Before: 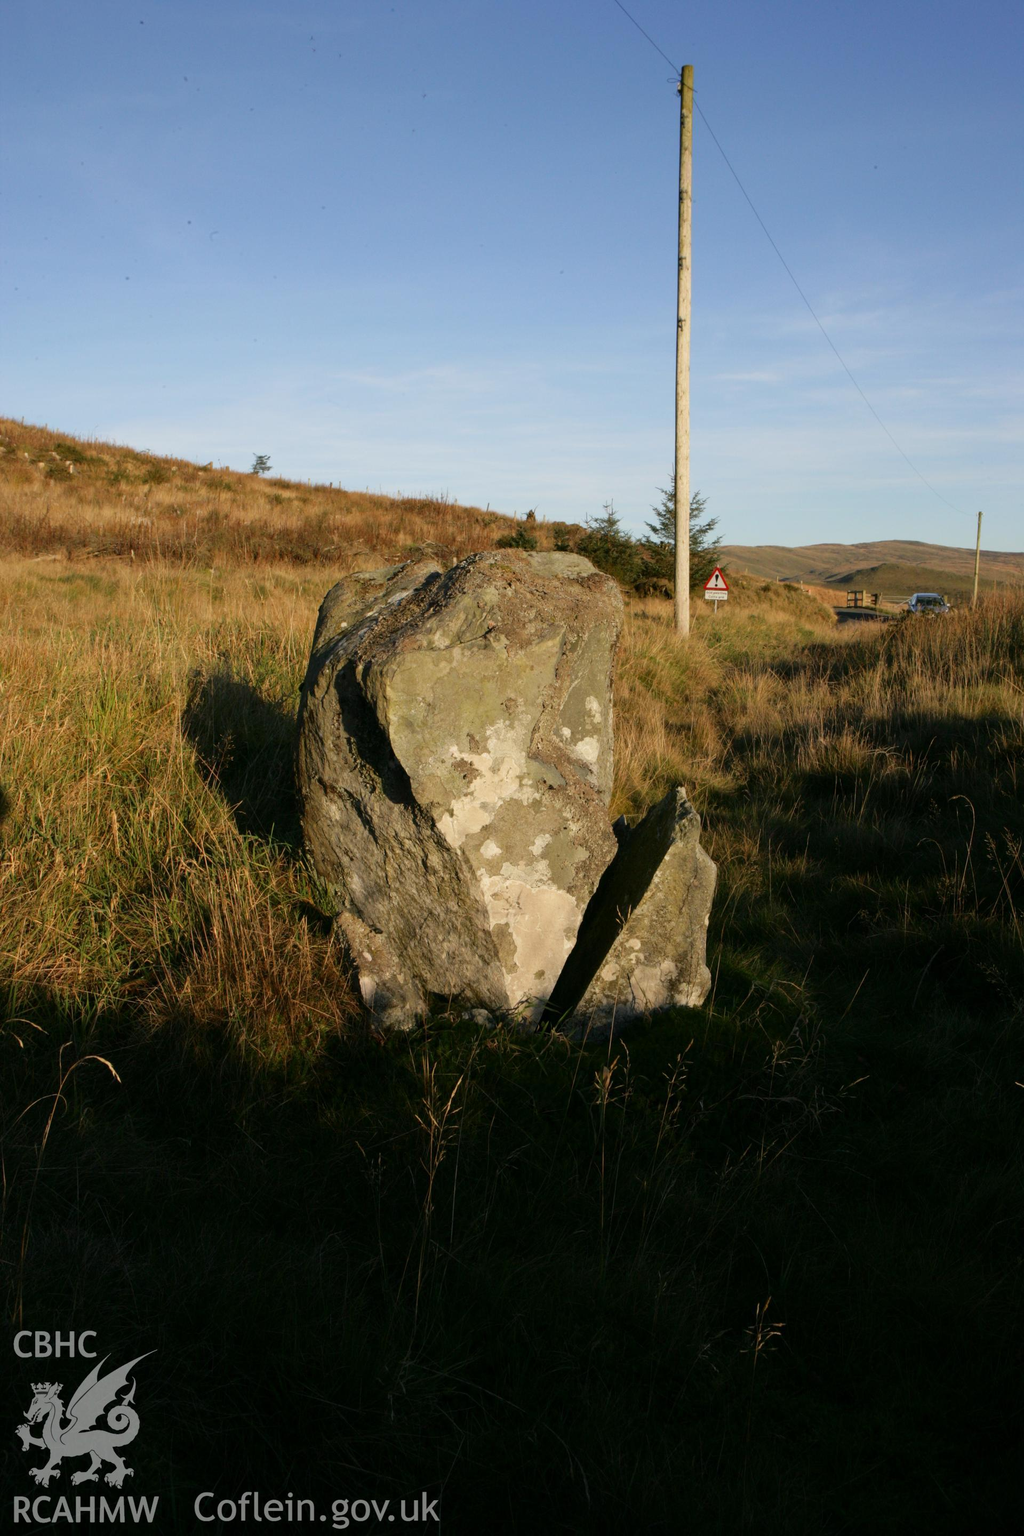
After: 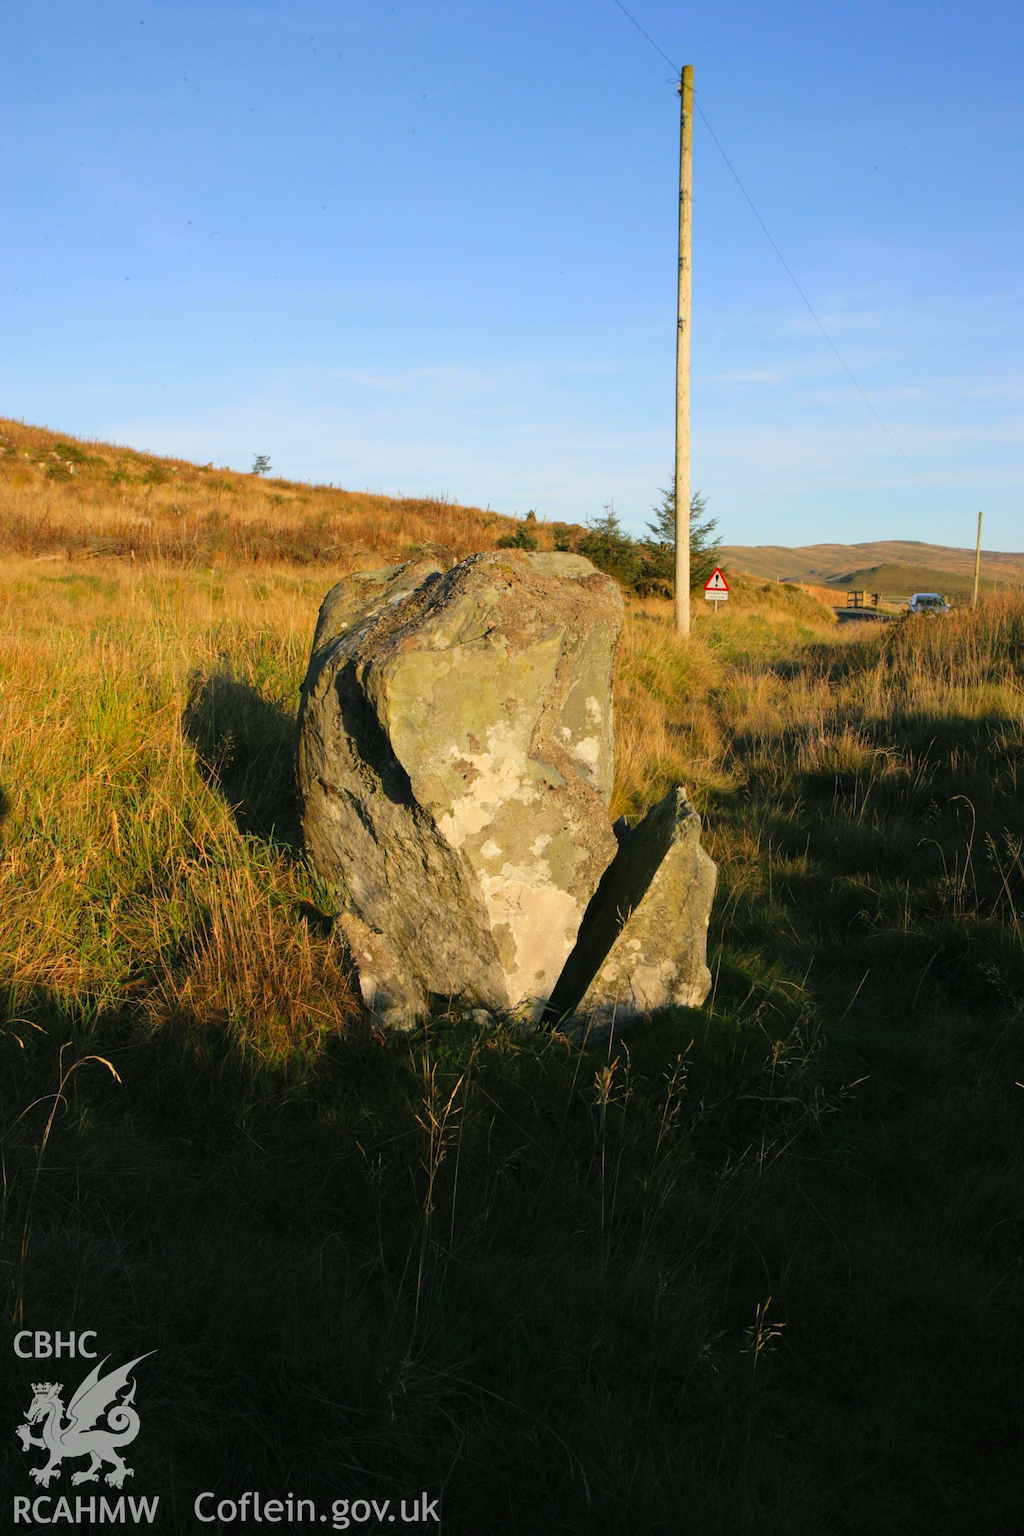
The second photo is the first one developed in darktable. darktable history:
contrast brightness saturation: contrast 0.068, brightness 0.17, saturation 0.419
